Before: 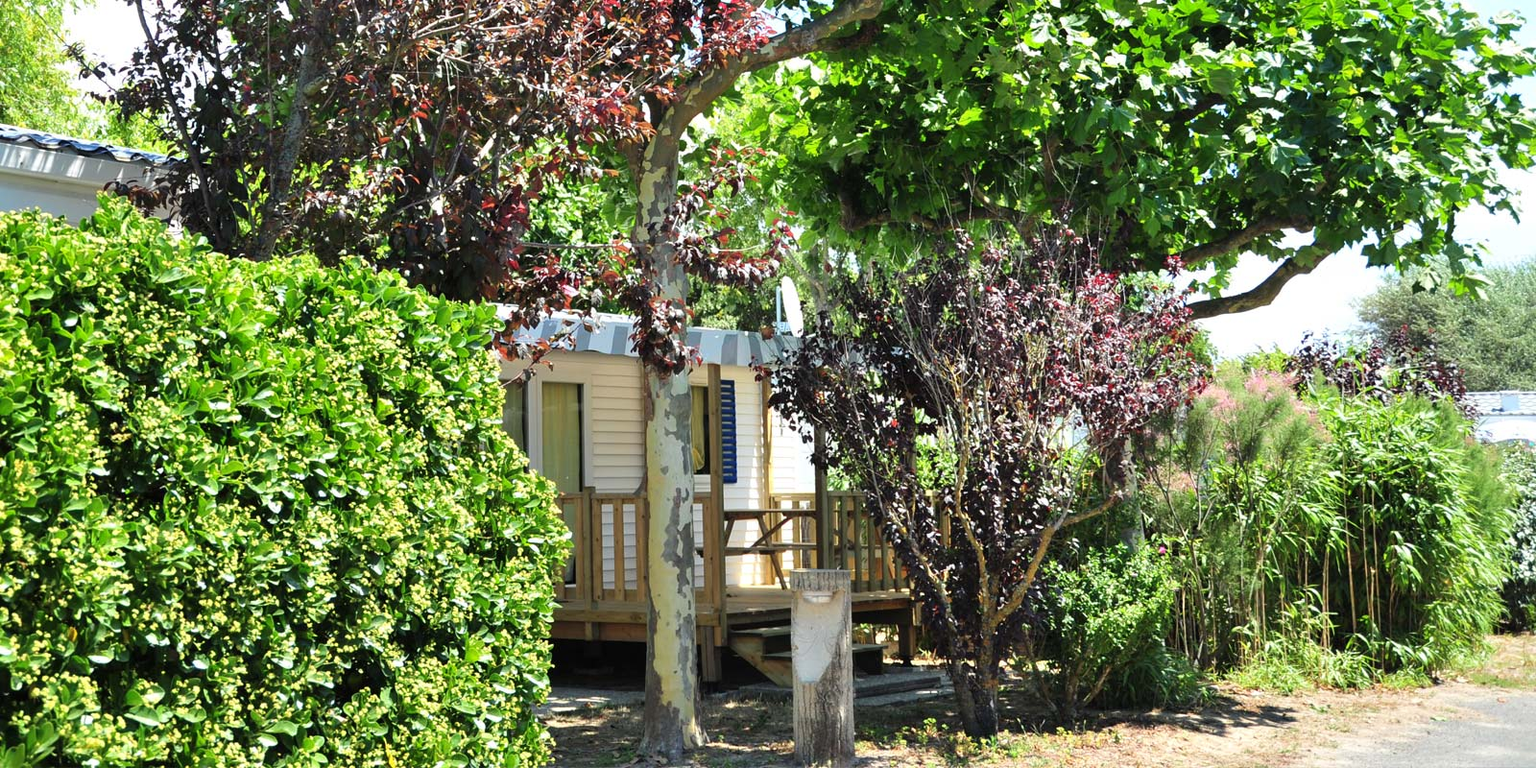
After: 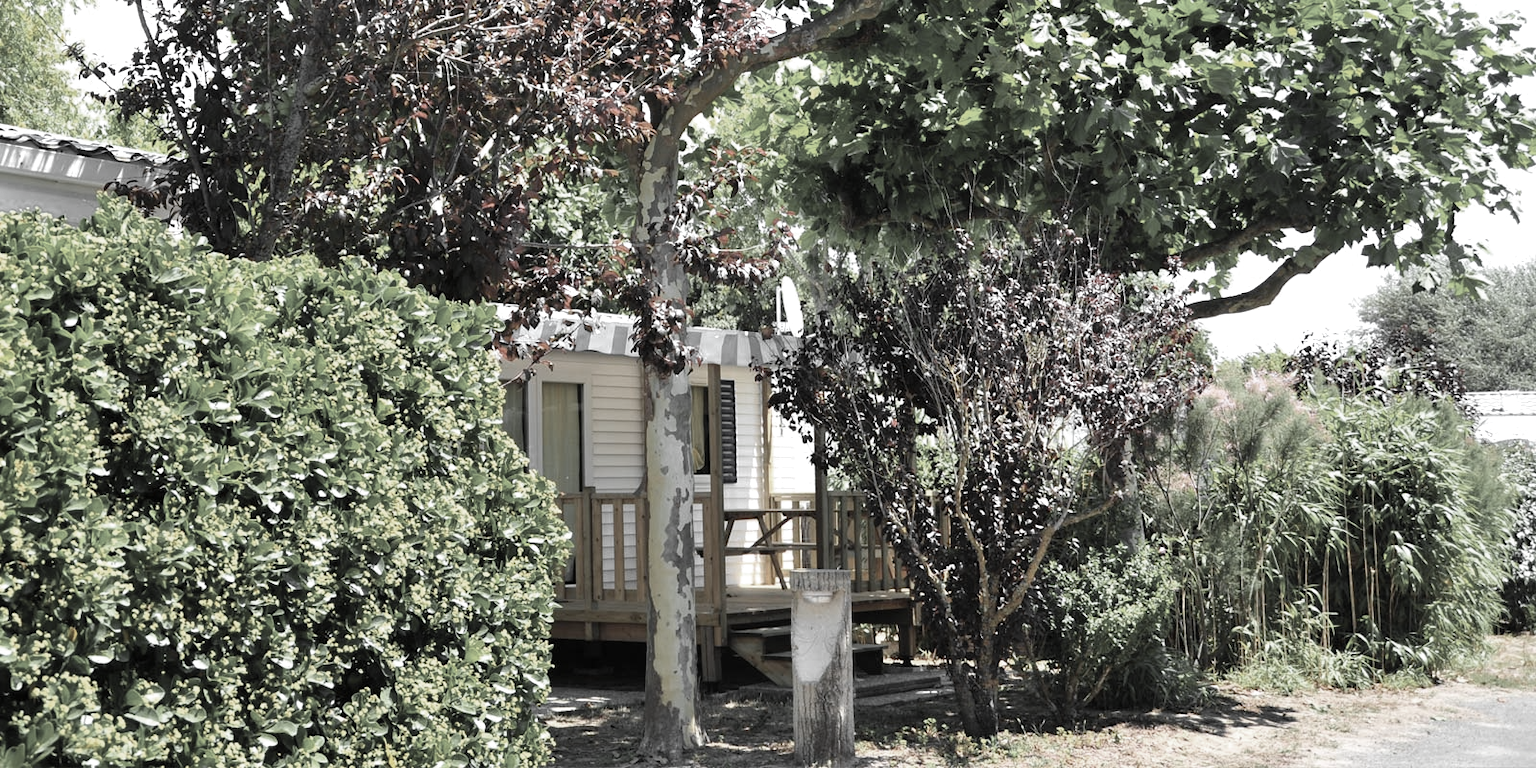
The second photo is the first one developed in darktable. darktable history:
color zones: curves: ch0 [(0, 0.613) (0.01, 0.613) (0.245, 0.448) (0.498, 0.529) (0.642, 0.665) (0.879, 0.777) (0.99, 0.613)]; ch1 [(0, 0.035) (0.121, 0.189) (0.259, 0.197) (0.415, 0.061) (0.589, 0.022) (0.732, 0.022) (0.857, 0.026) (0.991, 0.053)]
white balance: red 1.004, blue 1.024
